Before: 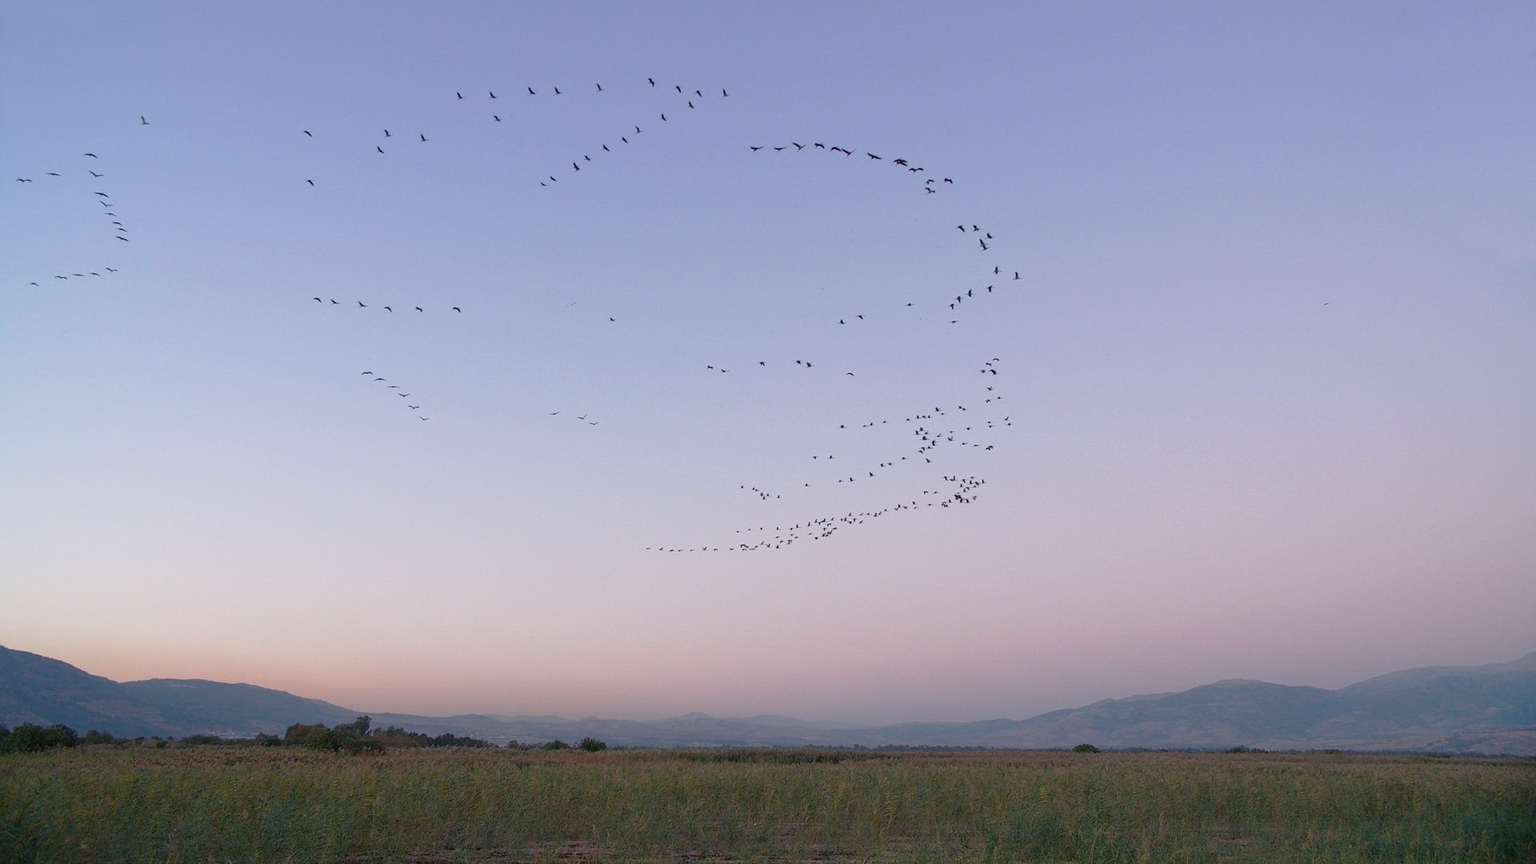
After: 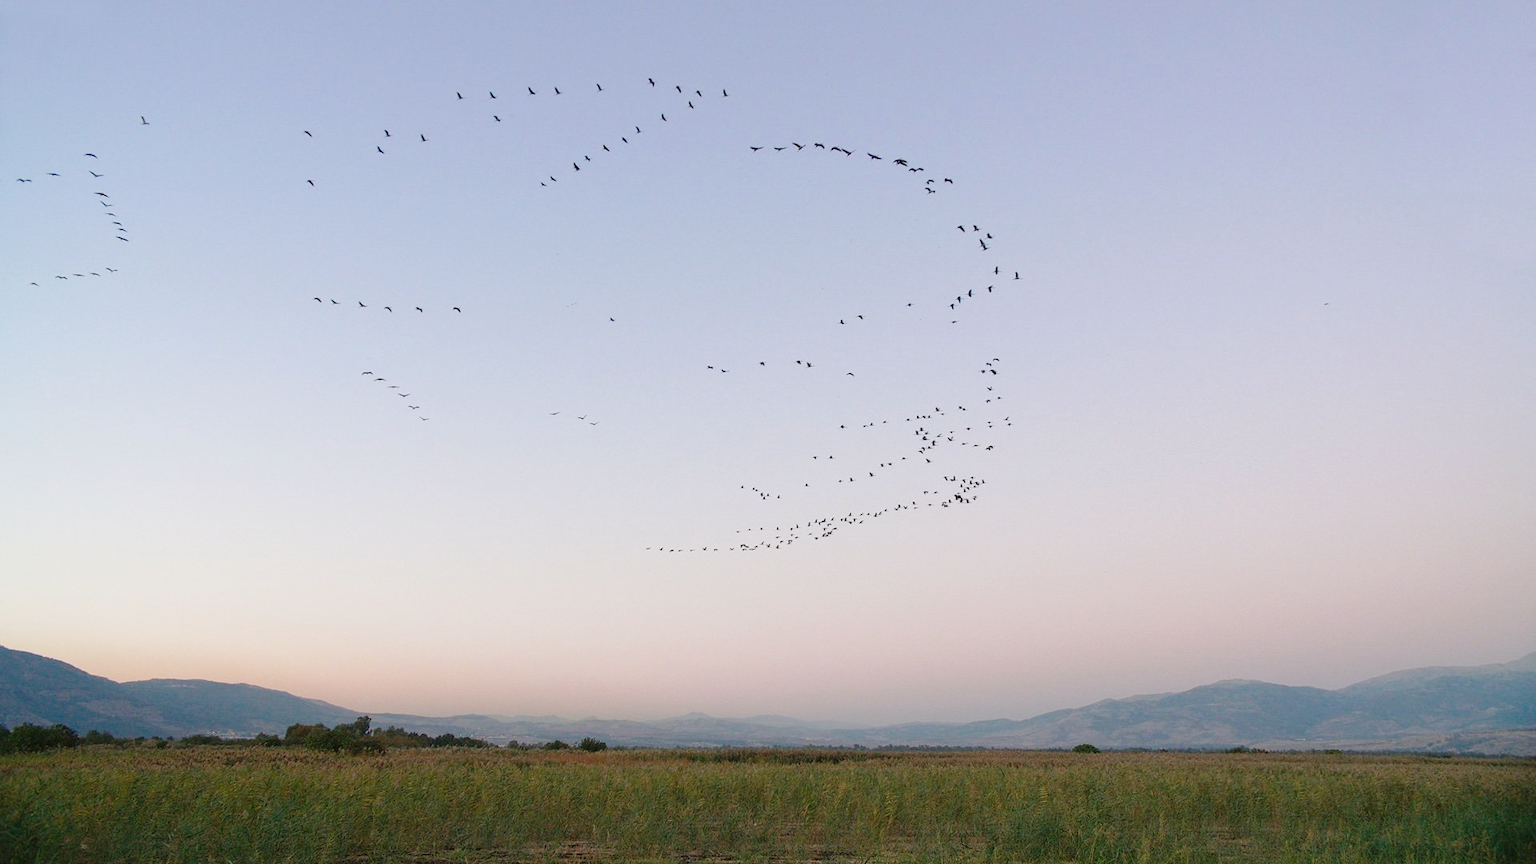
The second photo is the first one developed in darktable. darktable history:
base curve: curves: ch0 [(0, 0) (0.032, 0.025) (0.121, 0.166) (0.206, 0.329) (0.605, 0.79) (1, 1)], preserve colors none
color balance: mode lift, gamma, gain (sRGB), lift [1.04, 1, 1, 0.97], gamma [1.01, 1, 1, 0.97], gain [0.96, 1, 1, 0.97]
